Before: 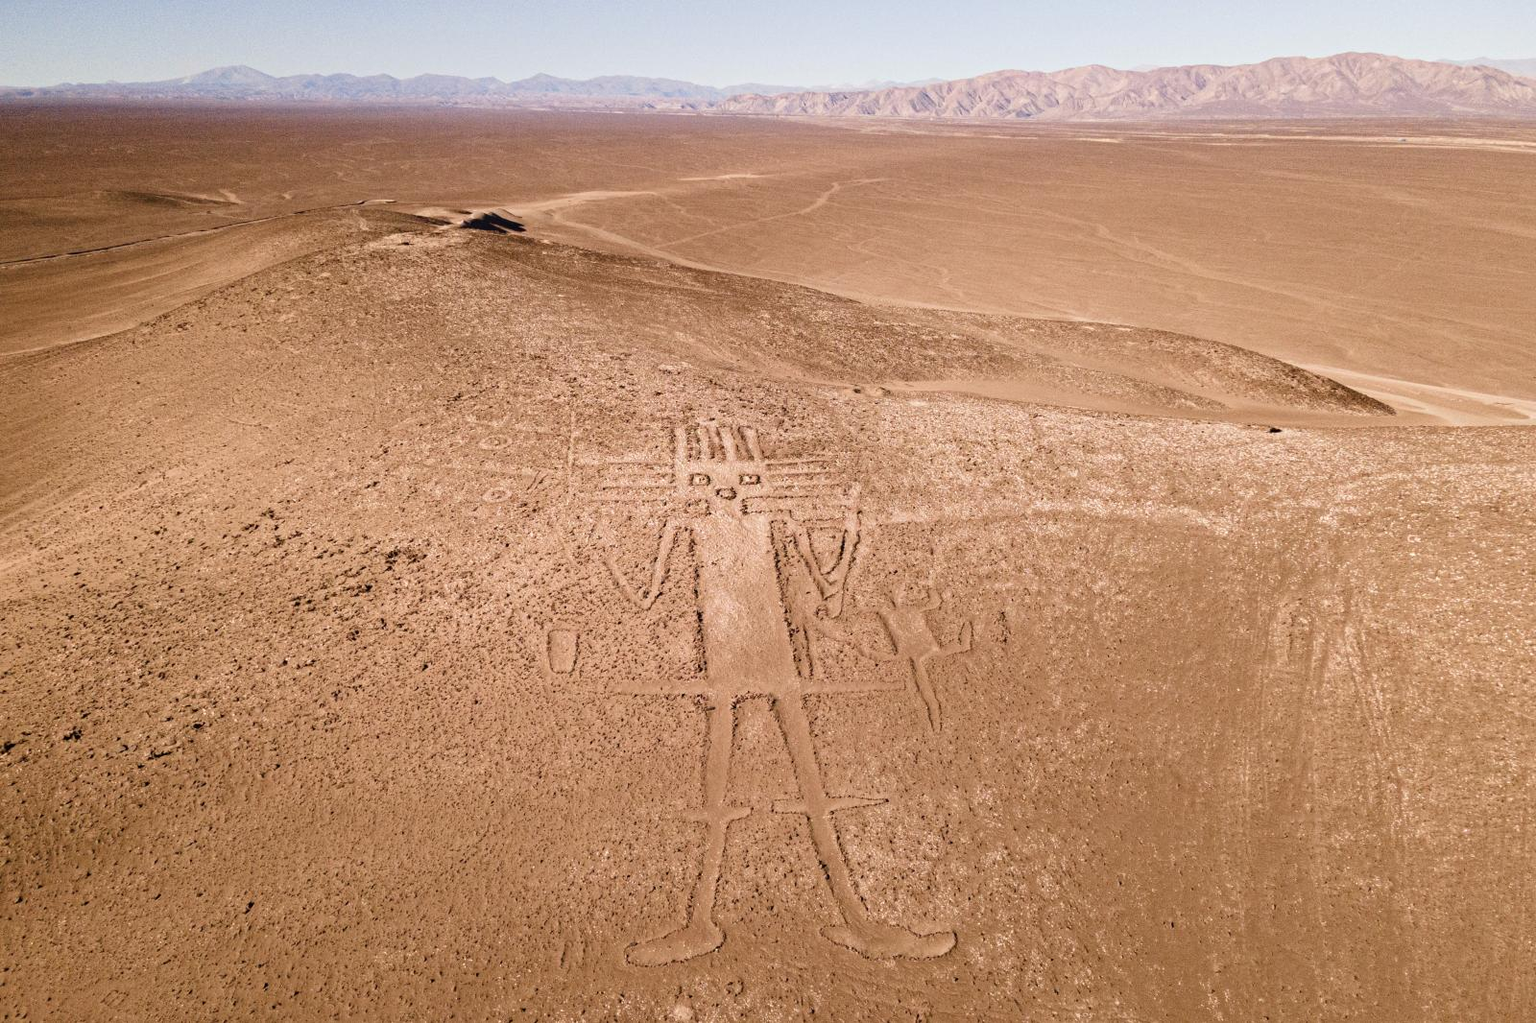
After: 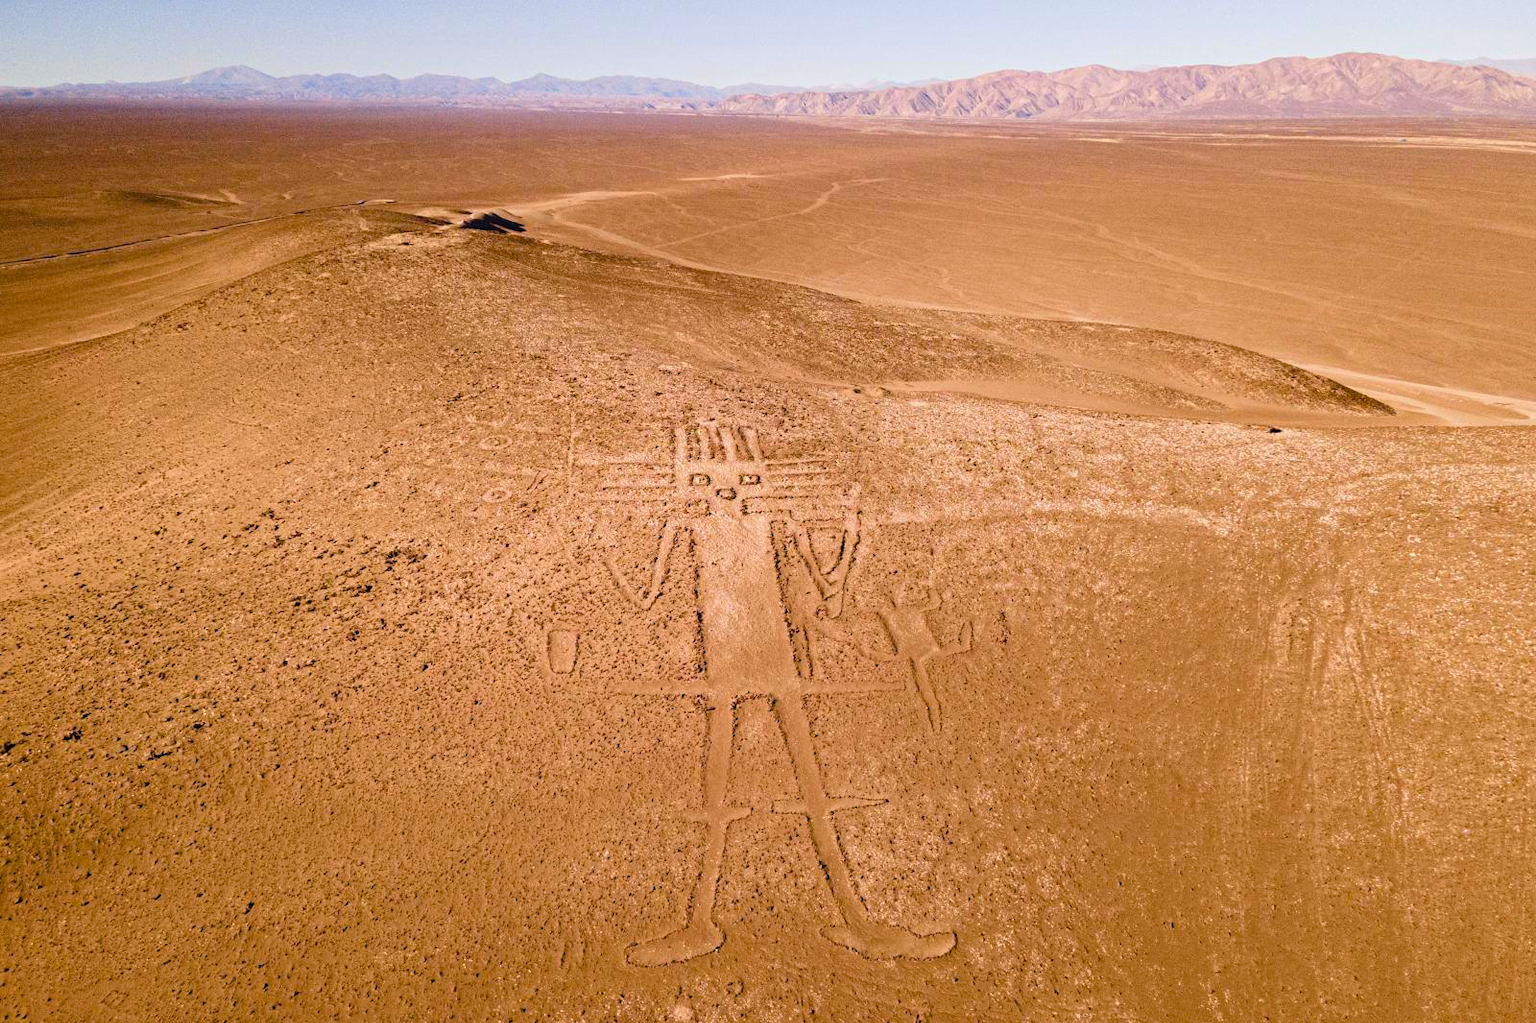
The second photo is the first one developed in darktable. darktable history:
color balance rgb: highlights gain › chroma 0.266%, highlights gain › hue 332°, linear chroma grading › global chroma 14.726%, perceptual saturation grading › global saturation 17.999%, global vibrance 20%
